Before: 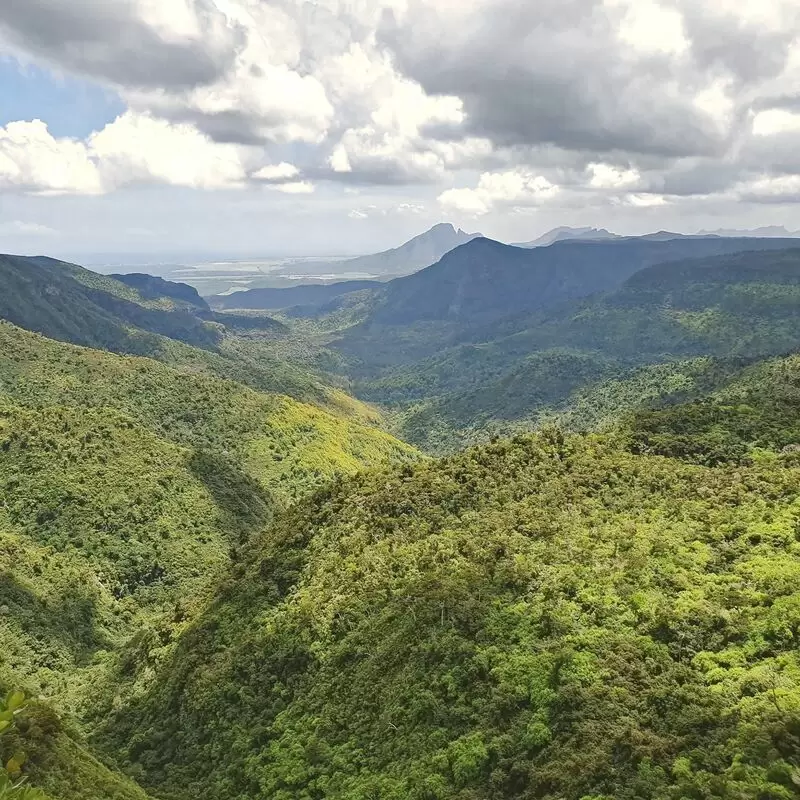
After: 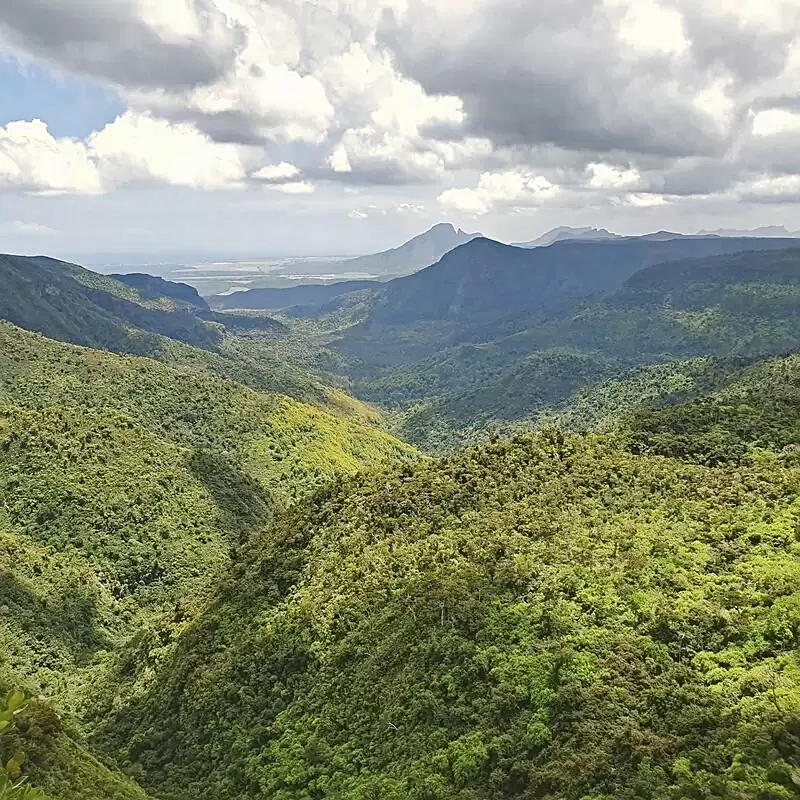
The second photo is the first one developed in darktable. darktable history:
sharpen: on, module defaults
exposure: exposure -0.027 EV, compensate highlight preservation false
